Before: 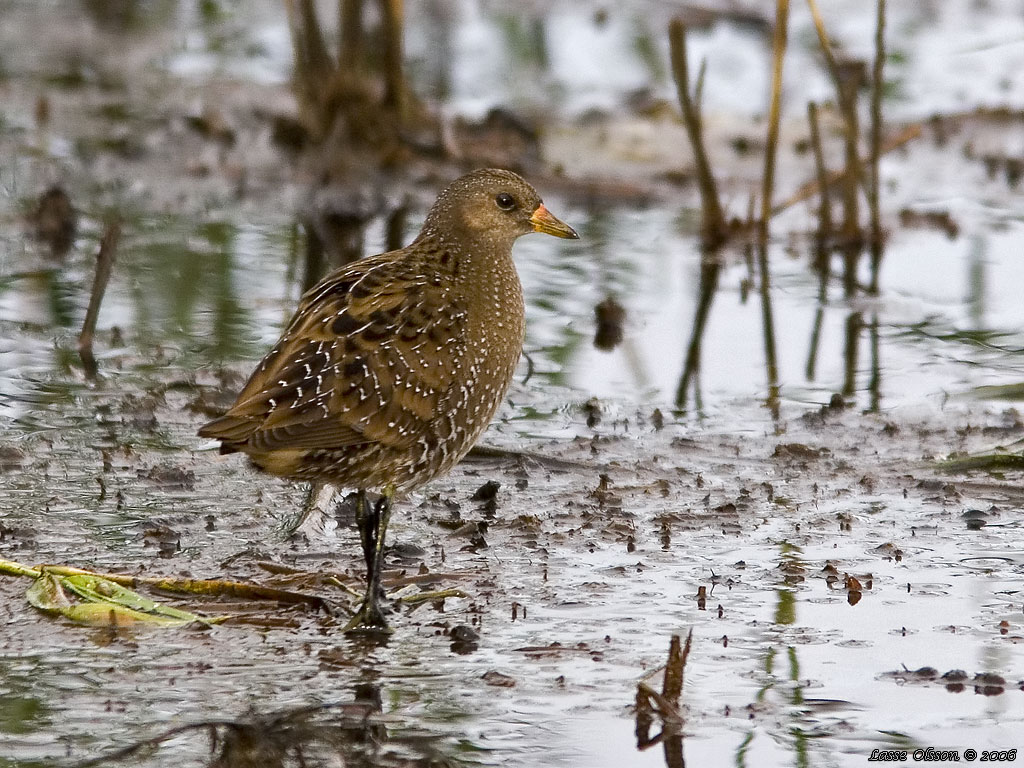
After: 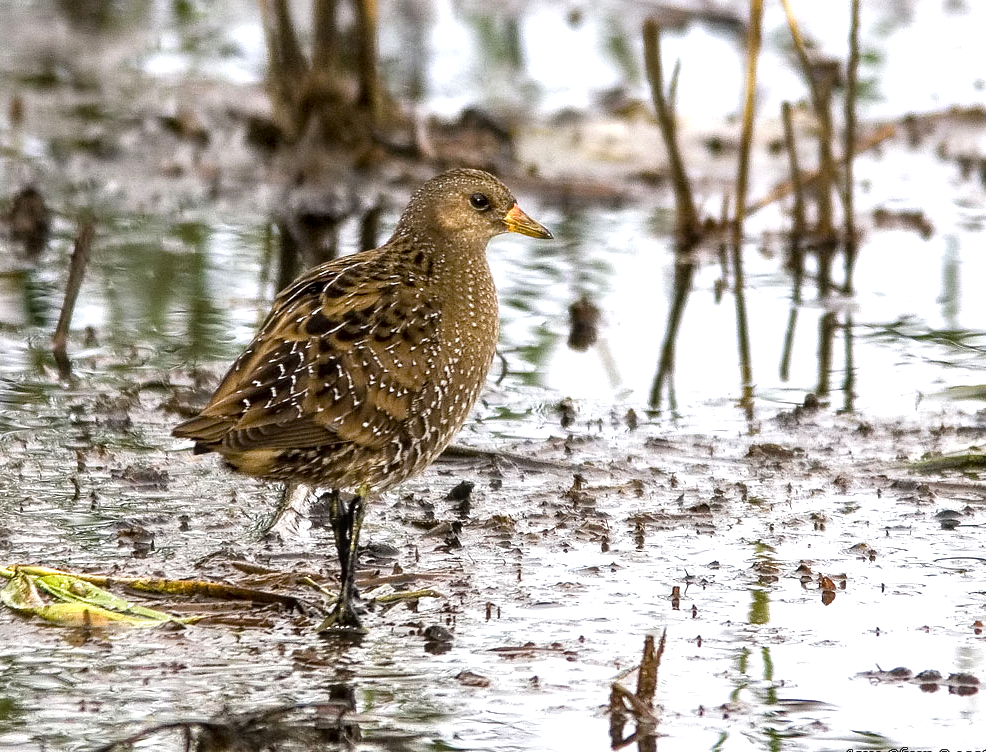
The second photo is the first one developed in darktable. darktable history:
tone equalizer: -8 EV -0.775 EV, -7 EV -0.715 EV, -6 EV -0.597 EV, -5 EV -0.37 EV, -3 EV 0.376 EV, -2 EV 0.6 EV, -1 EV 0.693 EV, +0 EV 0.771 EV
crop and rotate: left 2.609%, right 1.038%, bottom 2.007%
local contrast: on, module defaults
